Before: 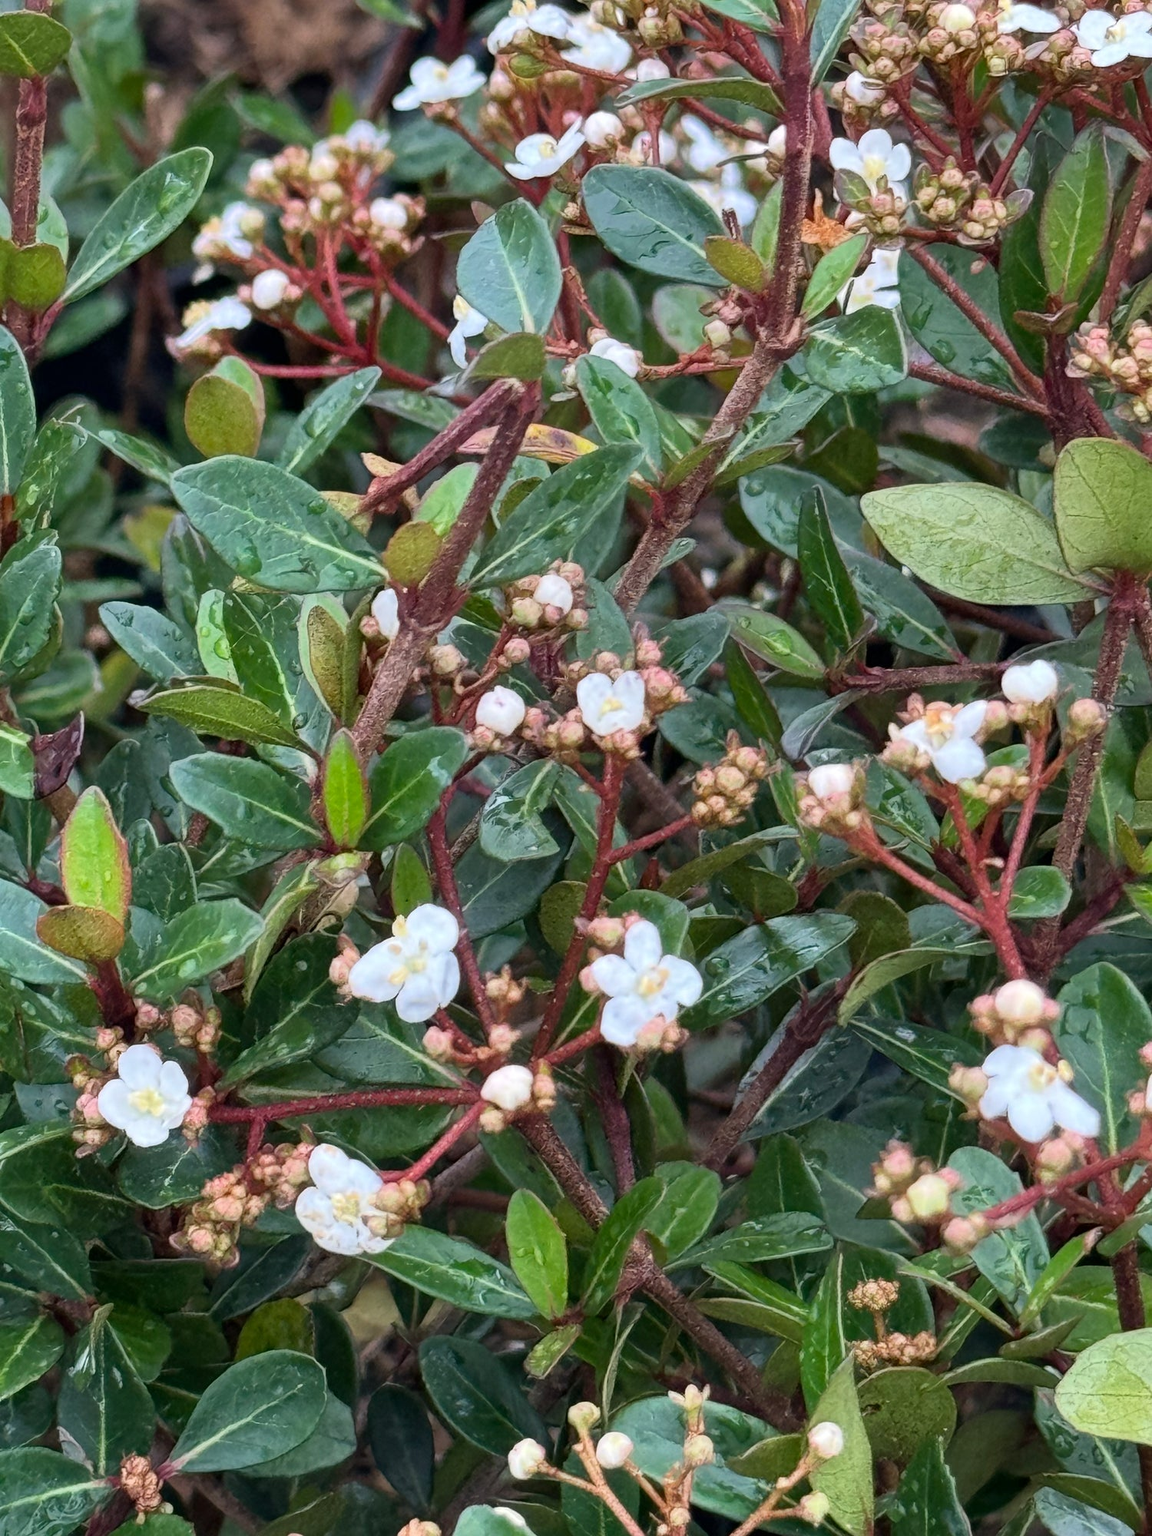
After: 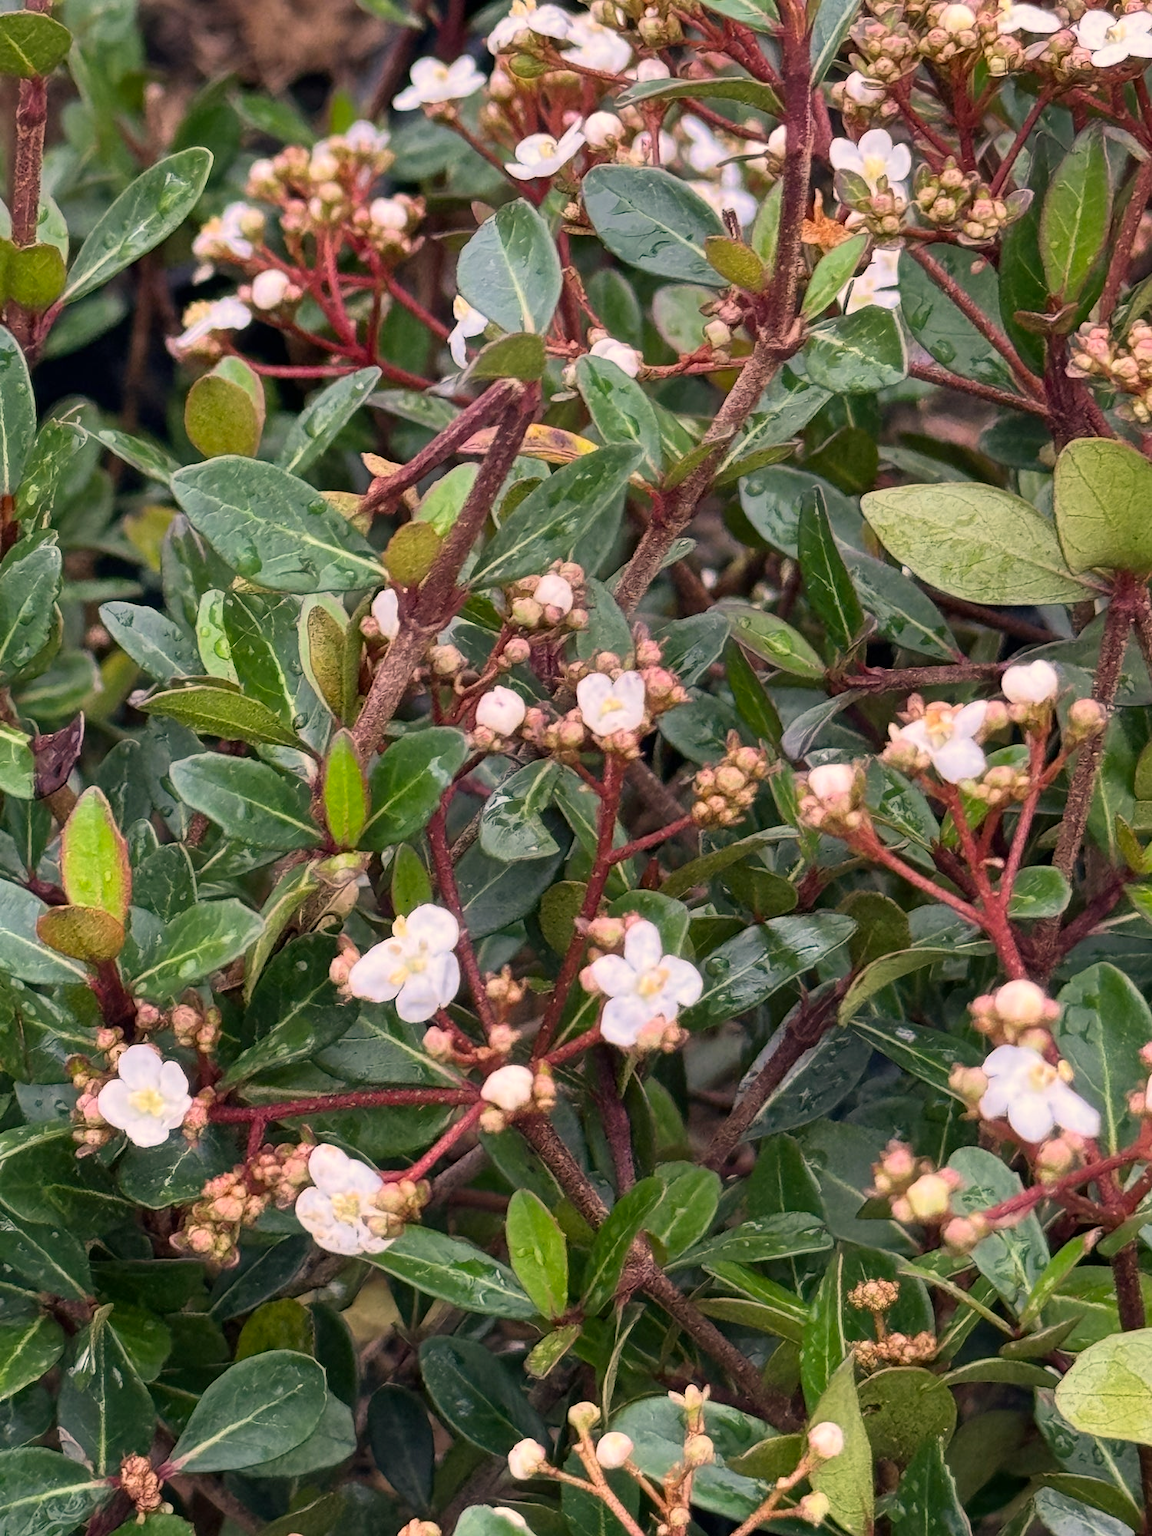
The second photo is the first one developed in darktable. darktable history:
color correction: highlights a* 11.6, highlights b* 11.89
